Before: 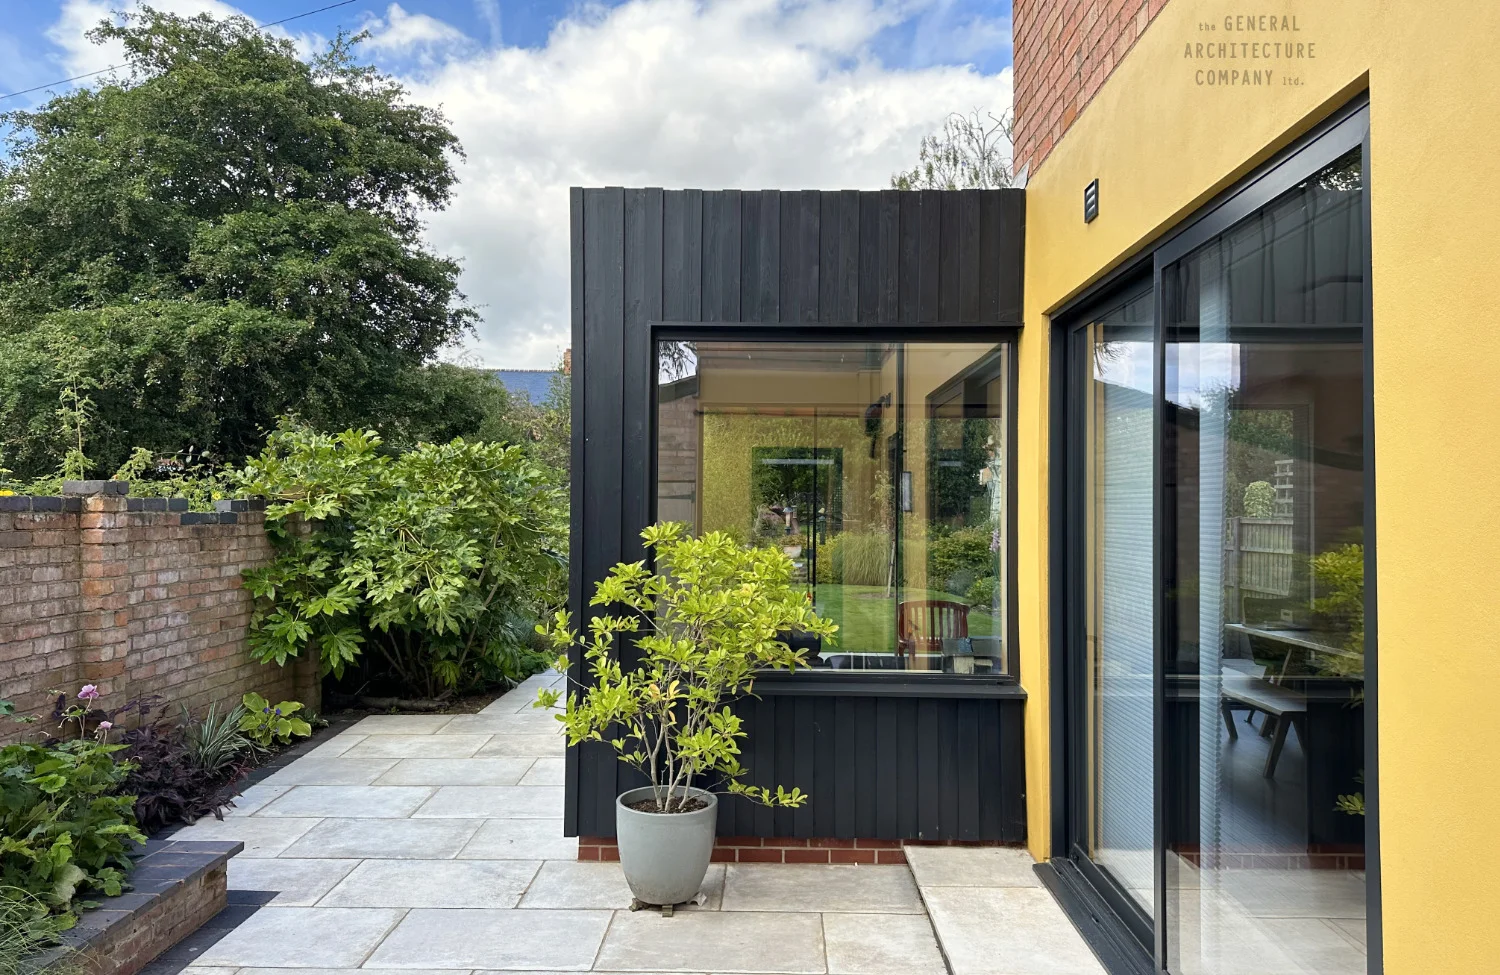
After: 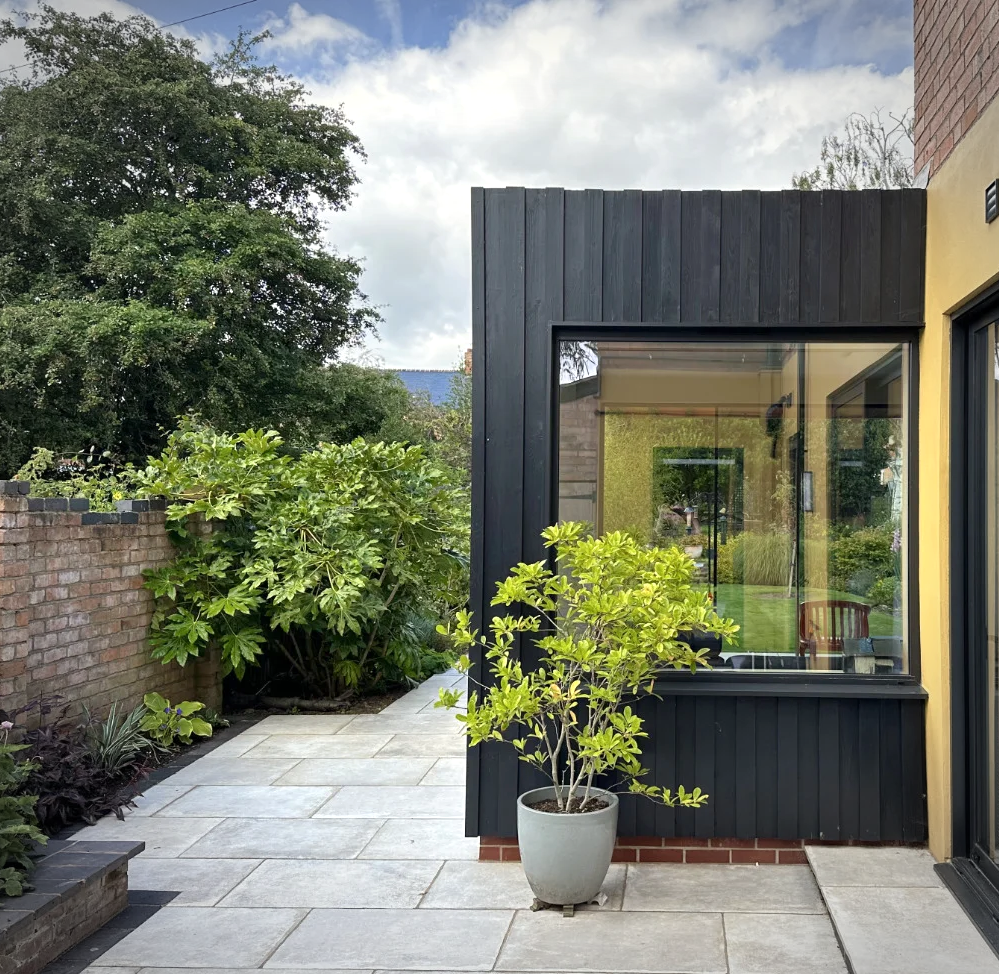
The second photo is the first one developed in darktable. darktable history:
crop and rotate: left 6.617%, right 26.717%
vignetting: width/height ratio 1.094
exposure: exposure 0.191 EV, compensate highlight preservation false
